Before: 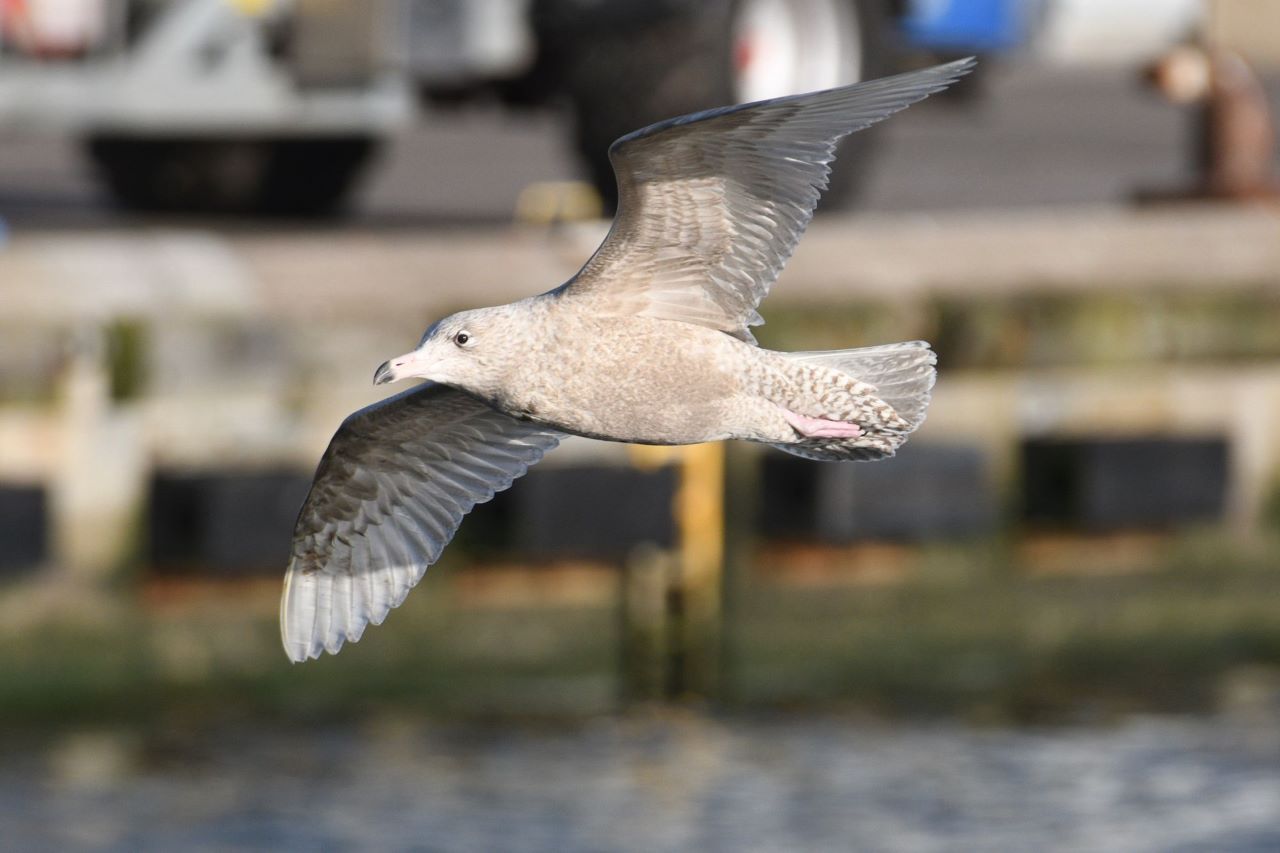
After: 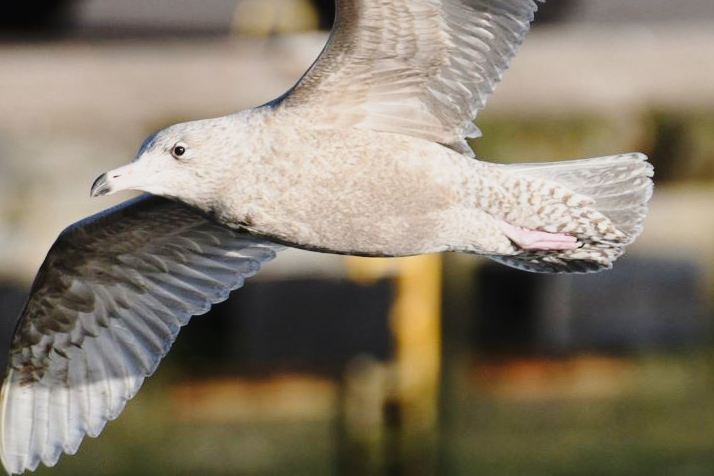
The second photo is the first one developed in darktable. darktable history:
crop and rotate: left 22.13%, top 22.054%, right 22.026%, bottom 22.102%
base curve: curves: ch0 [(0, 0) (0.028, 0.03) (0.121, 0.232) (0.46, 0.748) (0.859, 0.968) (1, 1)], preserve colors none
exposure: black level correction 0, exposure -0.766 EV, compensate highlight preservation false
